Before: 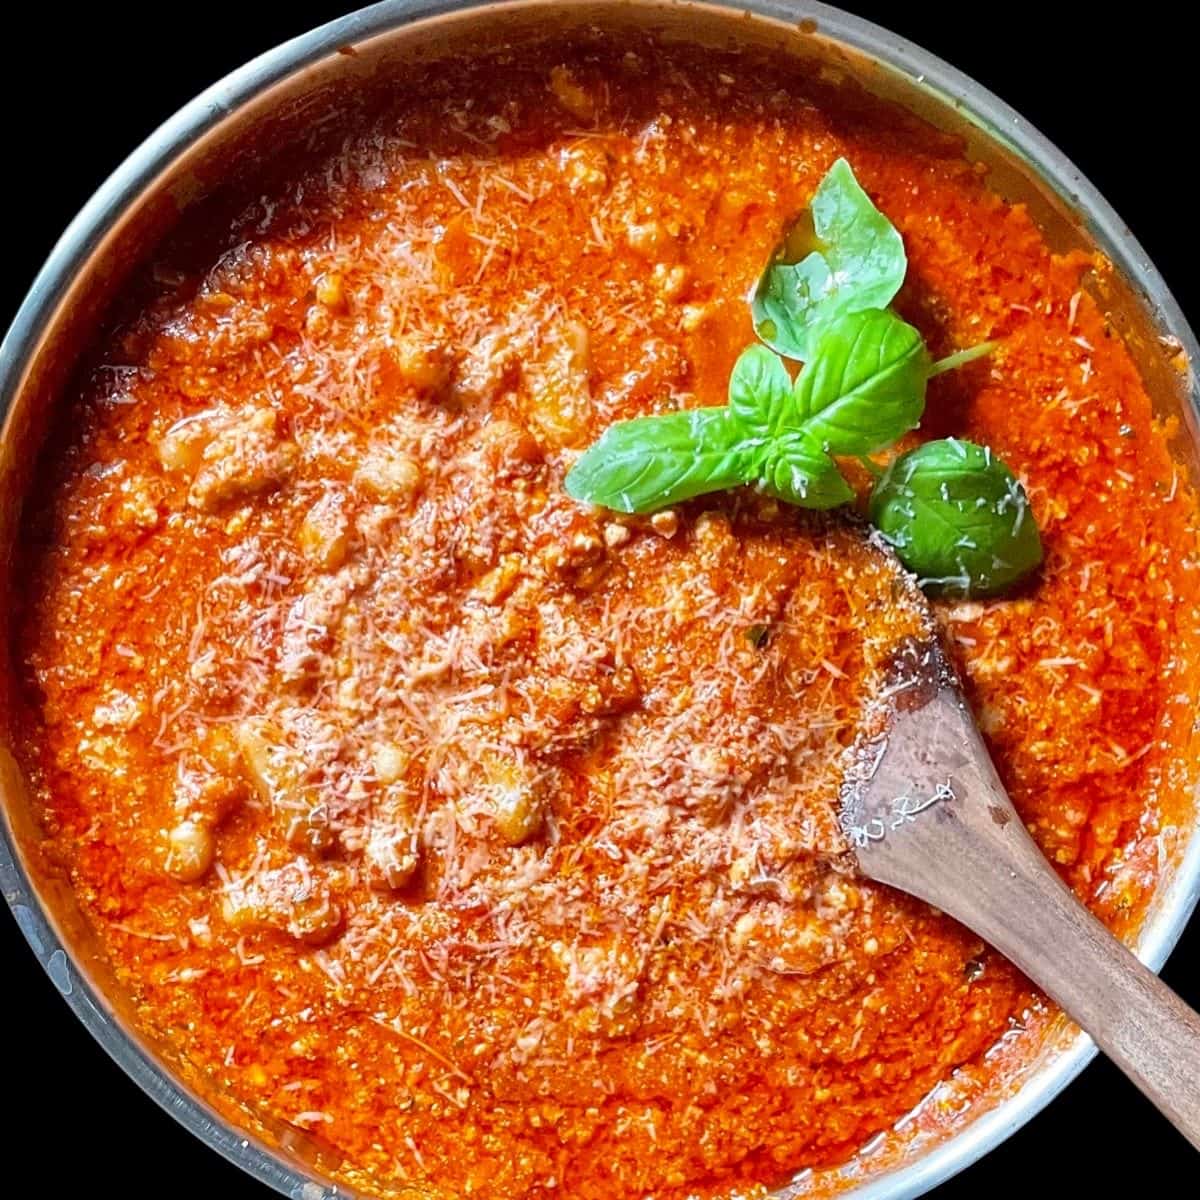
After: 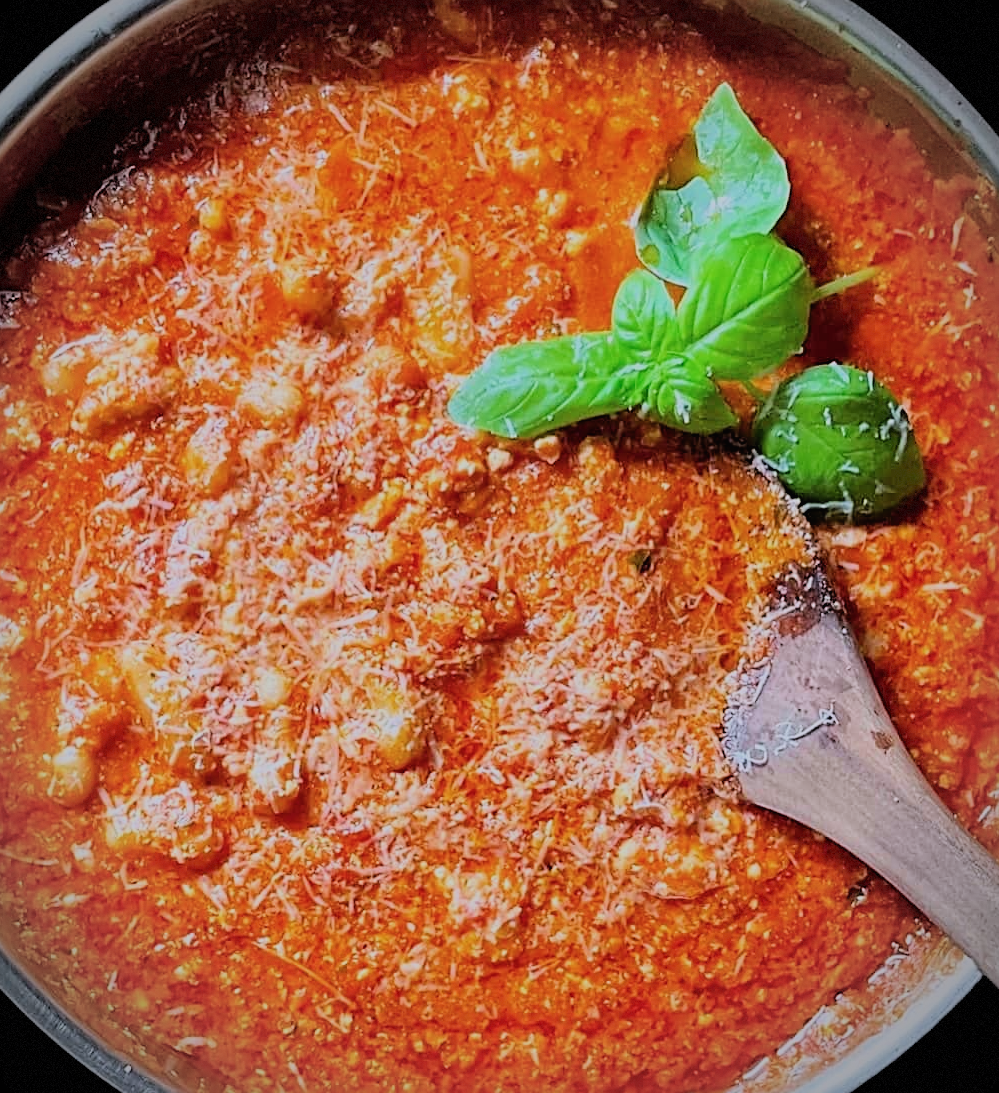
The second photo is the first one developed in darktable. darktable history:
filmic rgb: black relative exposure -6.07 EV, white relative exposure 6.95 EV, threshold 5.94 EV, hardness 2.25, color science v6 (2022), enable highlight reconstruction true
crop: left 9.782%, top 6.313%, right 6.891%, bottom 2.554%
local contrast: mode bilateral grid, contrast 100, coarseness 100, detail 89%, midtone range 0.2
color calibration: illuminant as shot in camera, x 0.358, y 0.373, temperature 4628.91 K
vignetting: fall-off radius 59.67%, automatic ratio true, dithering 8-bit output
sharpen: radius 2.217, amount 0.385, threshold 0.225
color balance rgb: perceptual saturation grading › global saturation 0.323%, perceptual brilliance grading › highlights 2.974%
